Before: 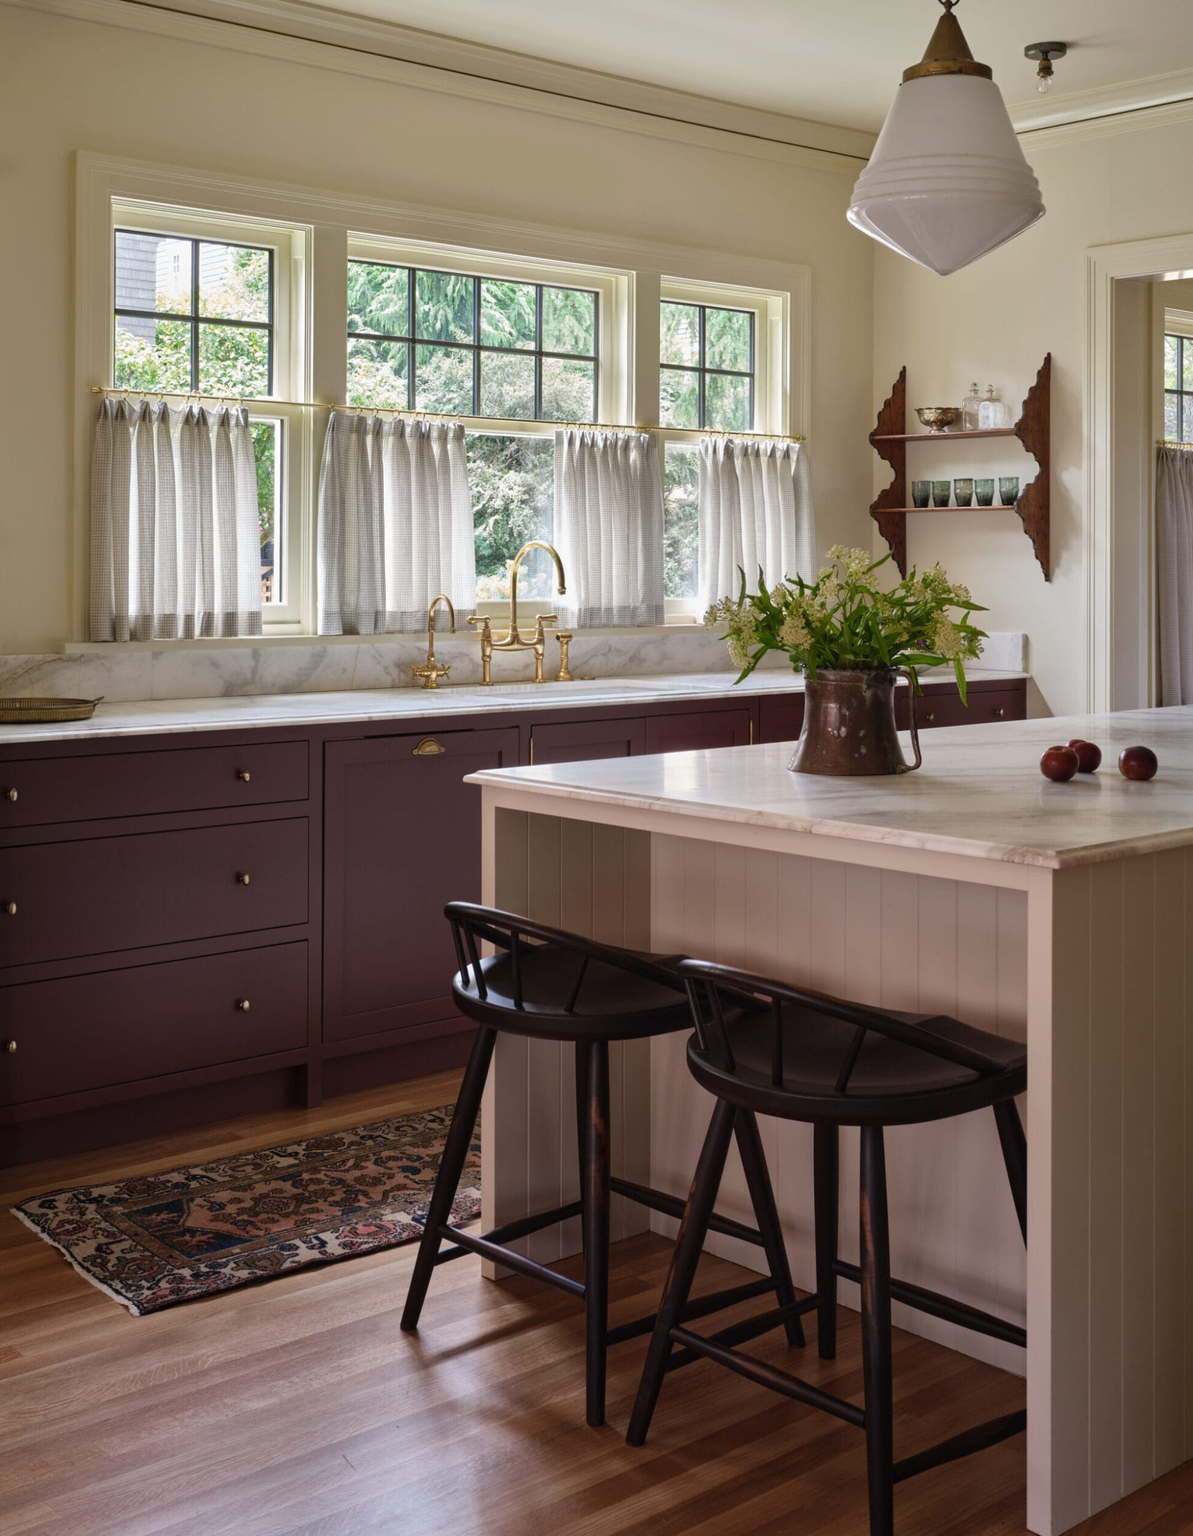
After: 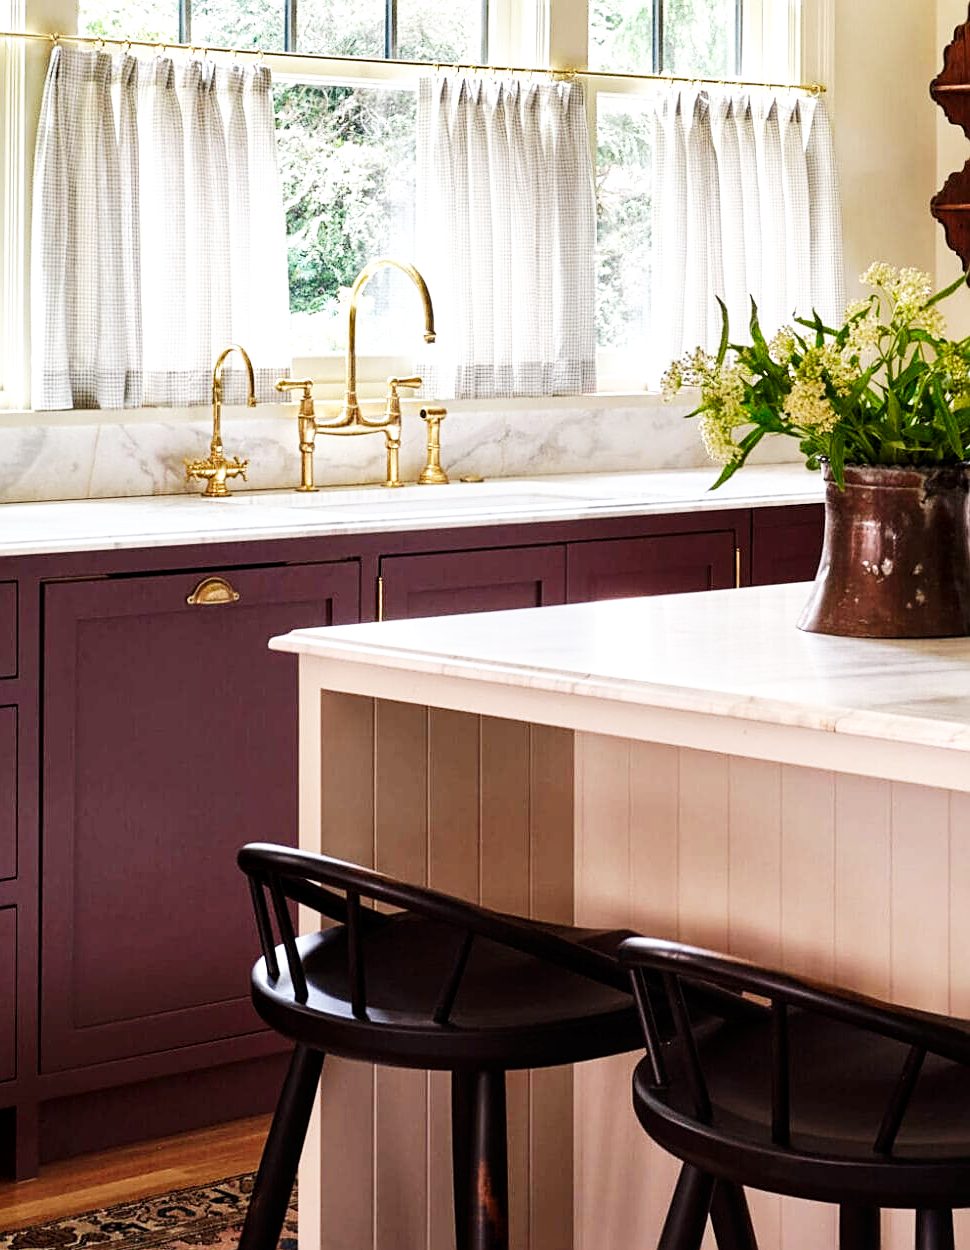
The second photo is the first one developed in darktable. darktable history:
sharpen: on, module defaults
crop: left 25%, top 25%, right 25%, bottom 25%
local contrast: highlights 100%, shadows 100%, detail 120%, midtone range 0.2
base curve: curves: ch0 [(0, 0) (0.007, 0.004) (0.027, 0.03) (0.046, 0.07) (0.207, 0.54) (0.442, 0.872) (0.673, 0.972) (1, 1)], preserve colors none
